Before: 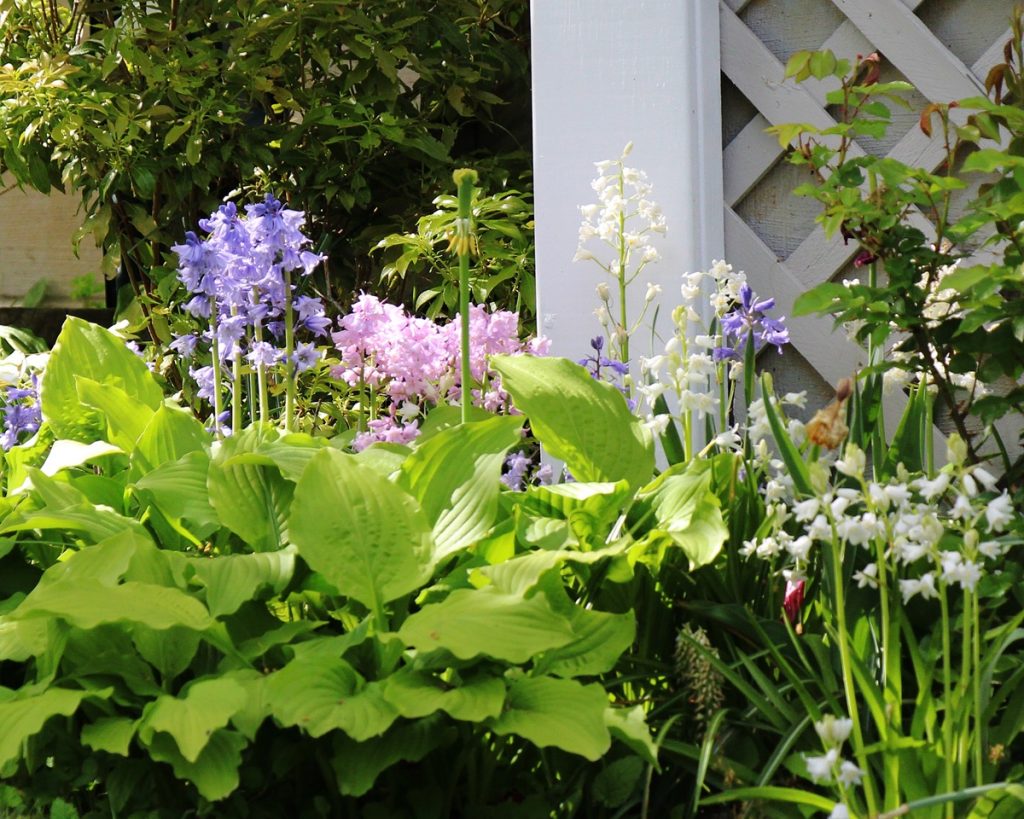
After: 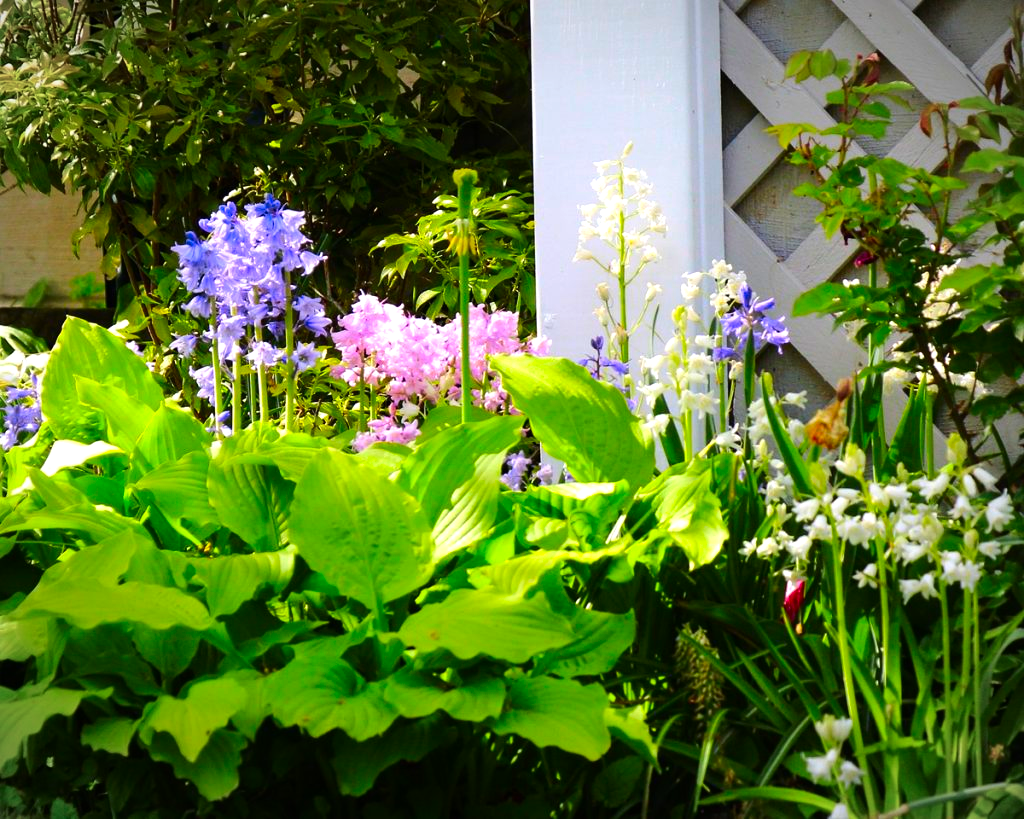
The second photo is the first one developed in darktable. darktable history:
tone equalizer: -8 EV -0.417 EV, -7 EV -0.389 EV, -6 EV -0.333 EV, -5 EV -0.222 EV, -3 EV 0.222 EV, -2 EV 0.333 EV, -1 EV 0.389 EV, +0 EV 0.417 EV, edges refinement/feathering 500, mask exposure compensation -1.57 EV, preserve details no
color correction: saturation 1.8
color contrast: green-magenta contrast 0.96
vignetting: fall-off radius 70%, automatic ratio true
